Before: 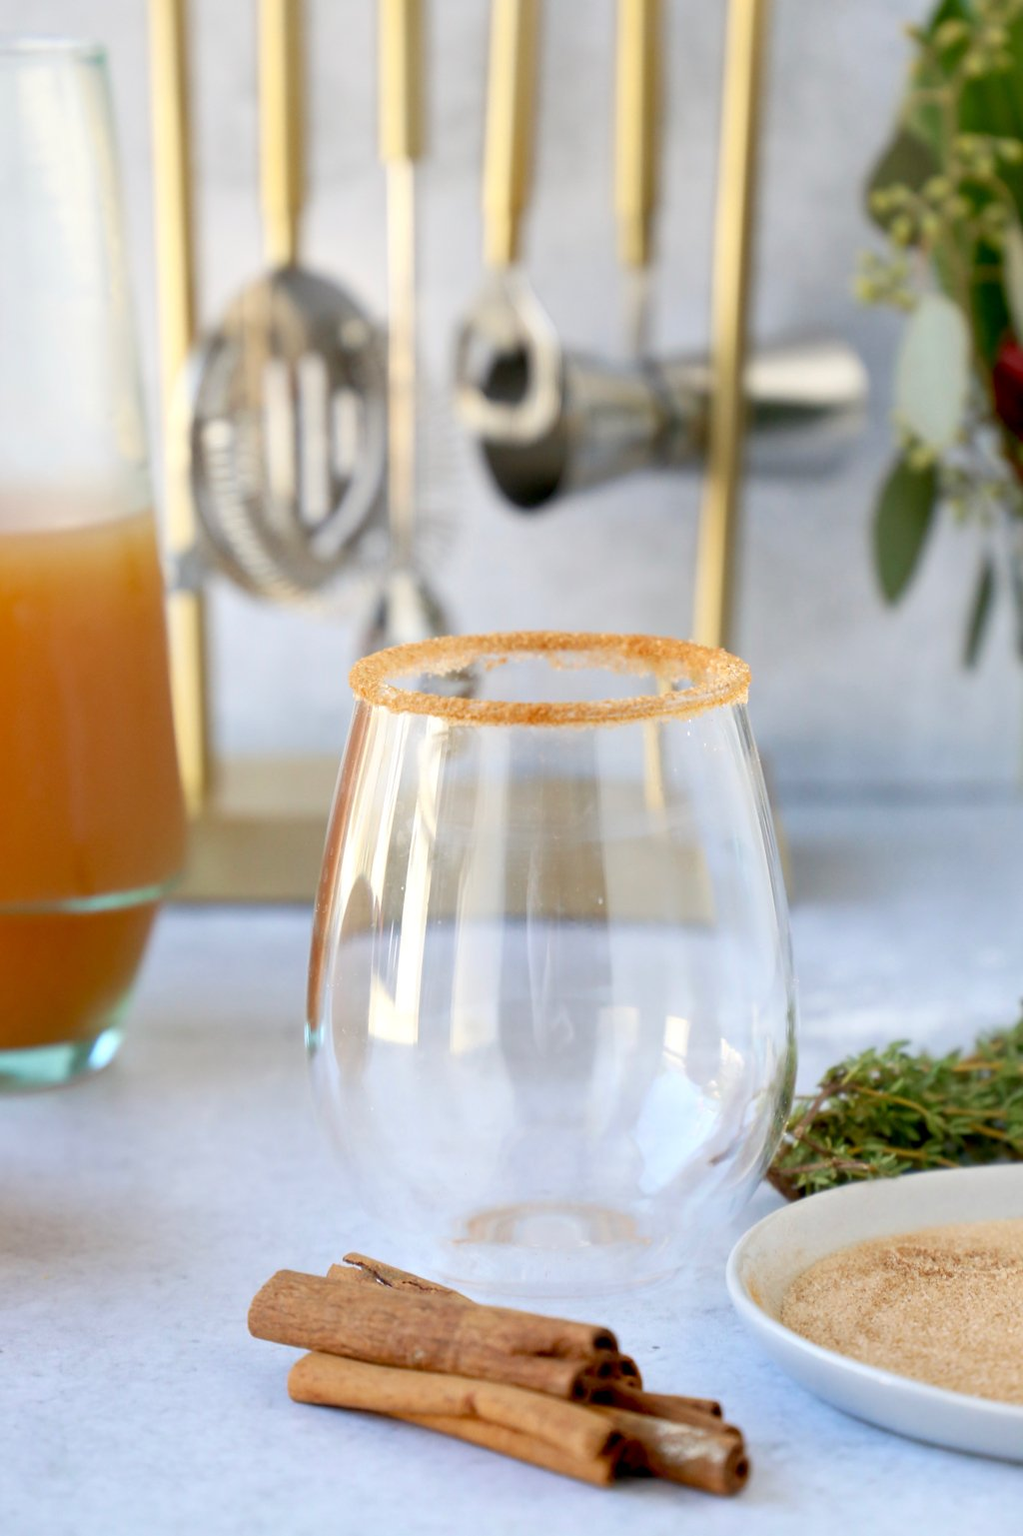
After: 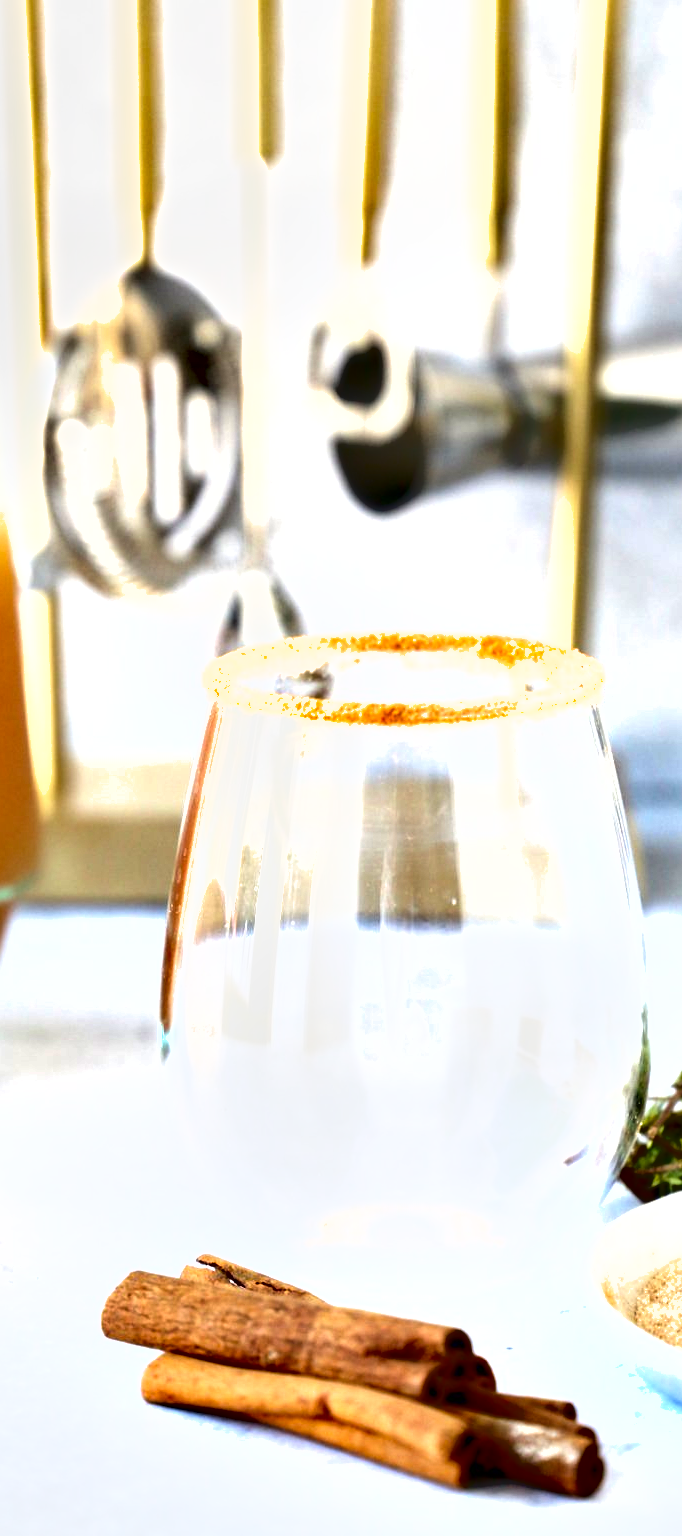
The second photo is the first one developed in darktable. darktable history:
crop and rotate: left 14.399%, right 18.972%
shadows and highlights: low approximation 0.01, soften with gaussian
exposure: exposure 1.093 EV, compensate highlight preservation false
